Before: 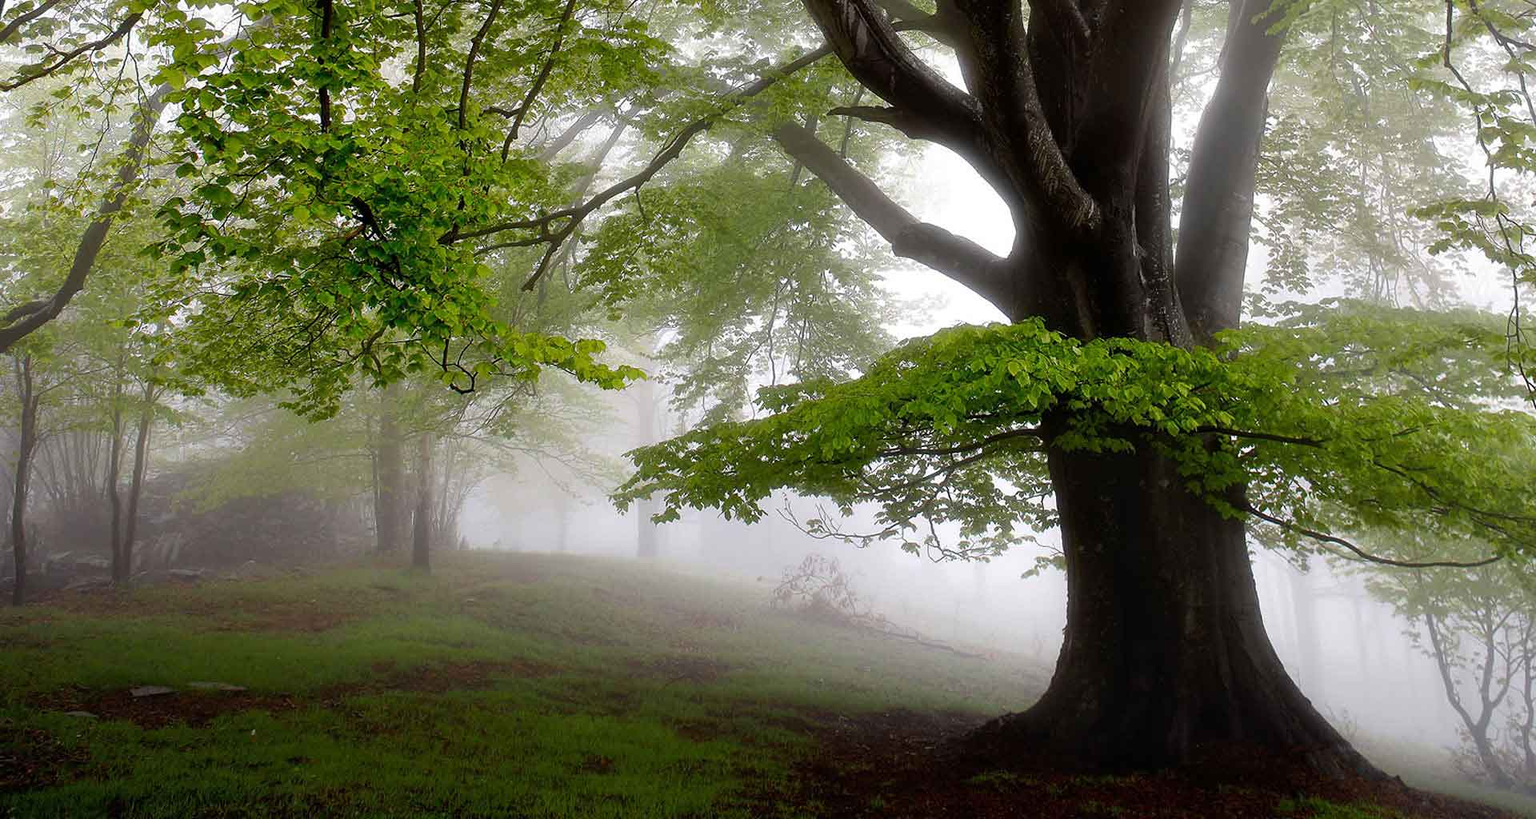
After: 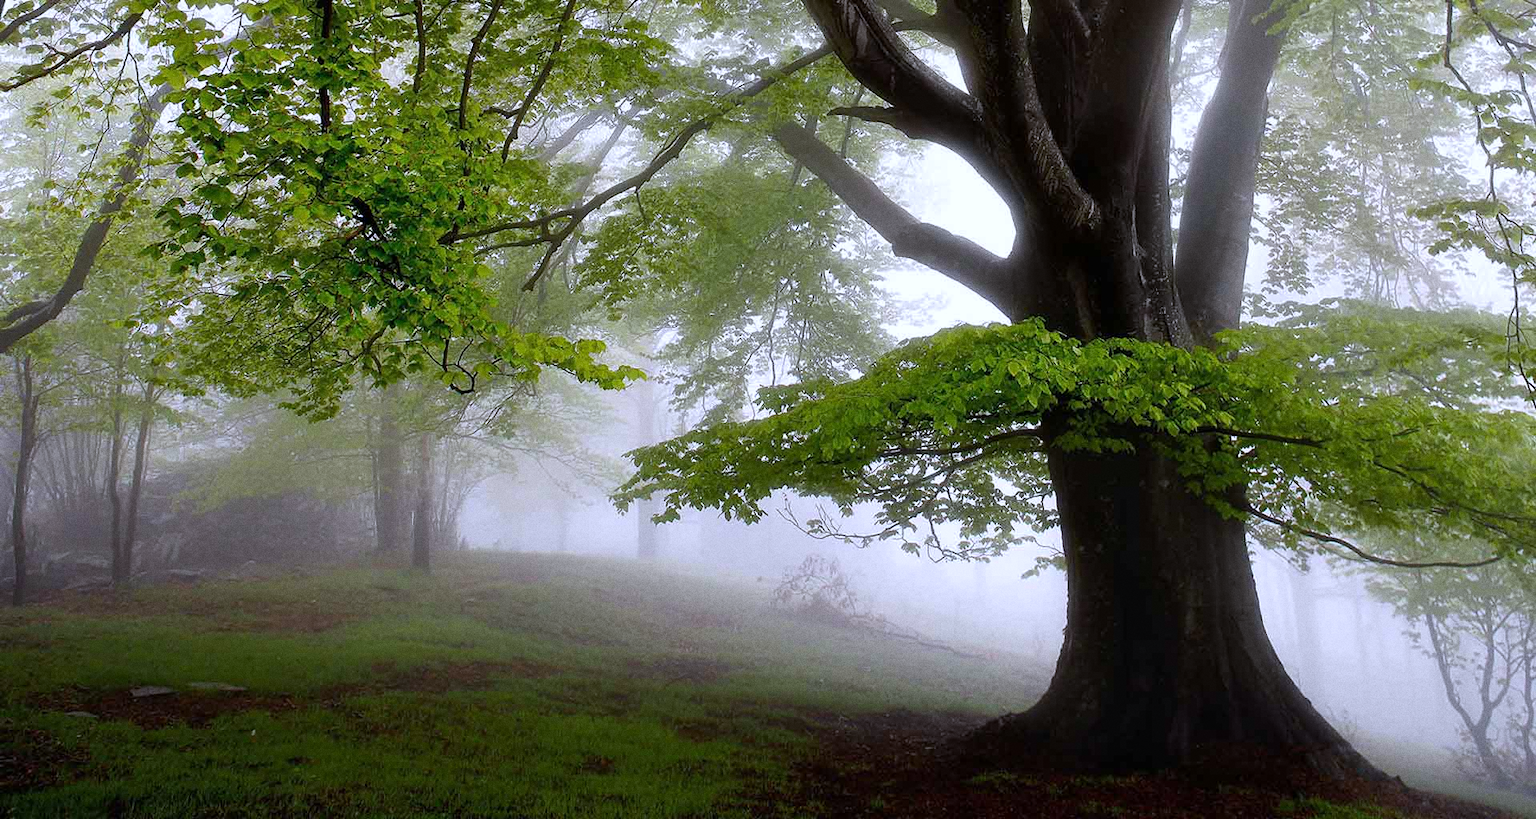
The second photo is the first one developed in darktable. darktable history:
grain: coarseness 0.09 ISO
white balance: red 0.967, blue 1.119, emerald 0.756
